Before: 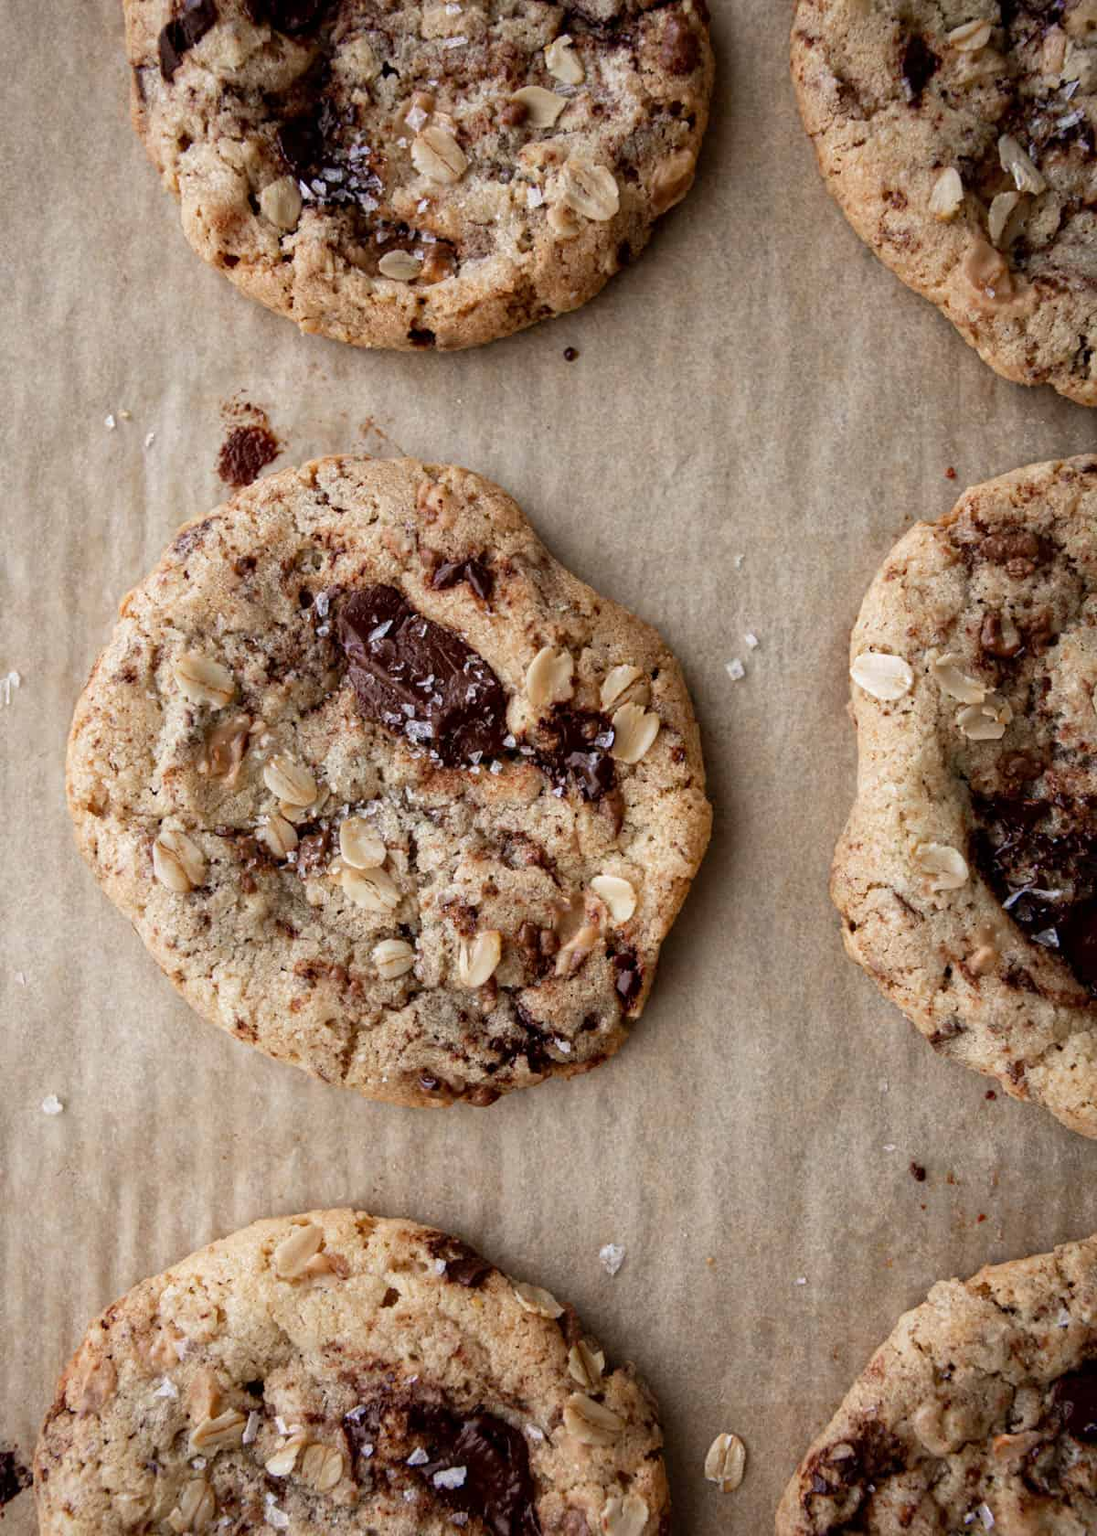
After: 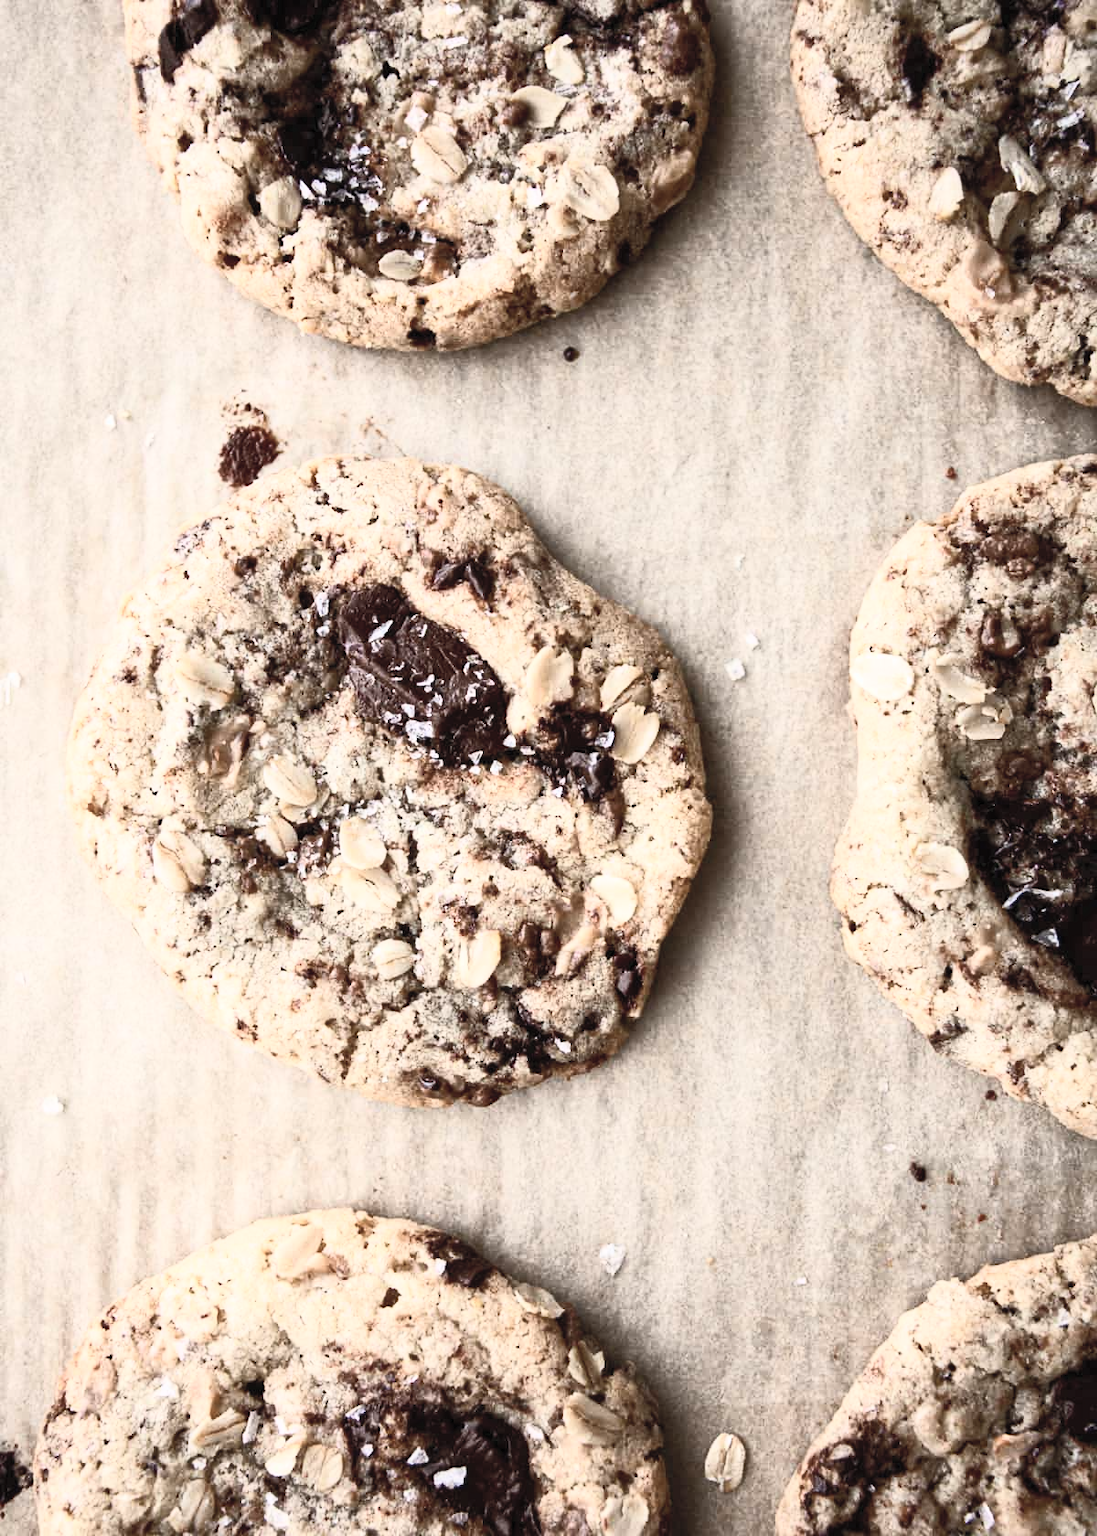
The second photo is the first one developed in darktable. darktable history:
contrast brightness saturation: contrast 0.571, brightness 0.57, saturation -0.336
